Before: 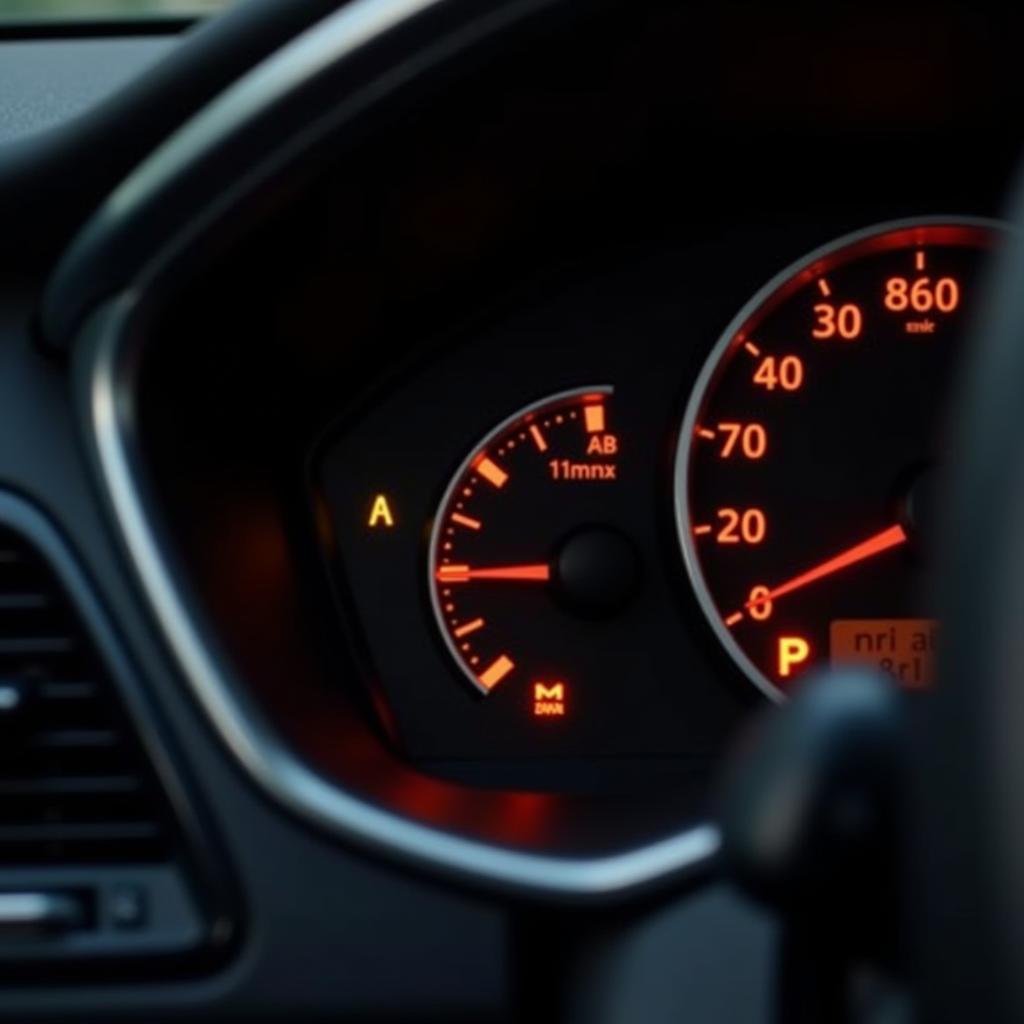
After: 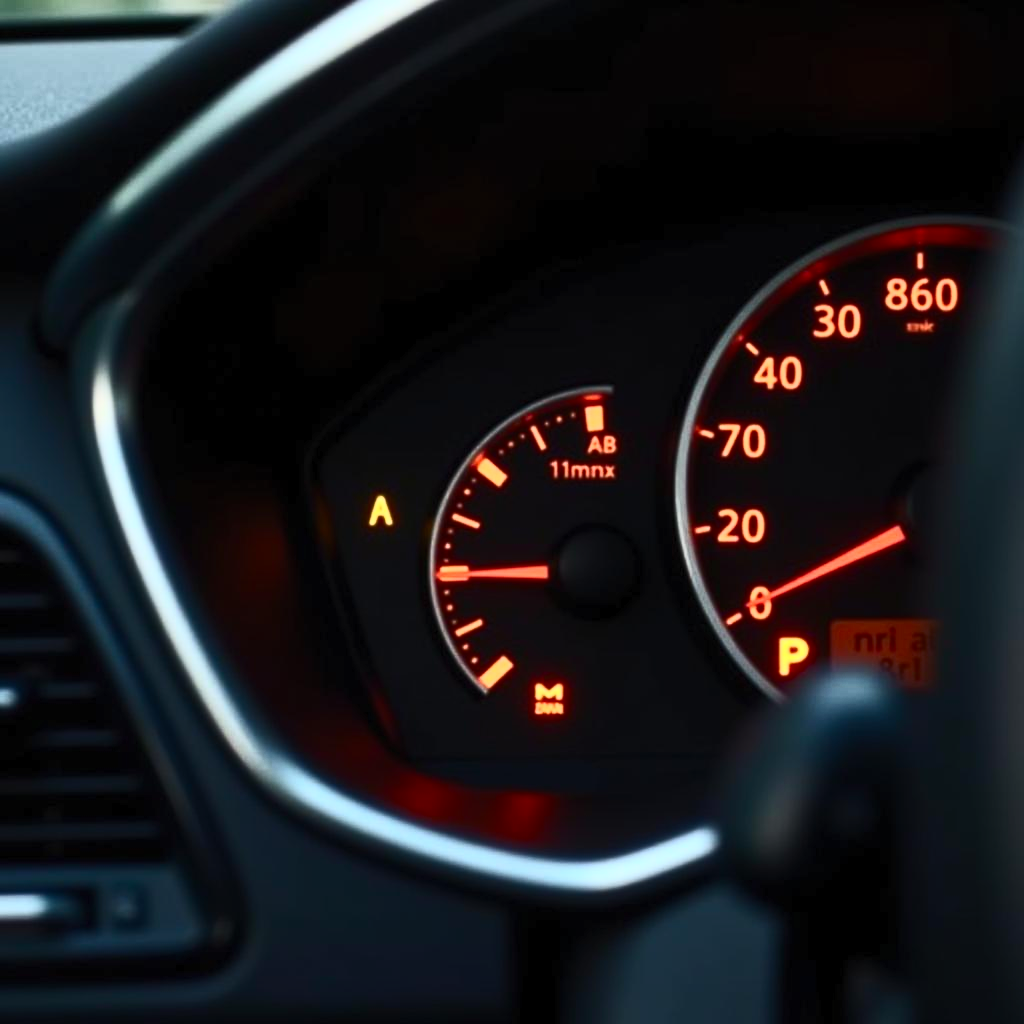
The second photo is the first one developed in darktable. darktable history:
contrast brightness saturation: contrast 0.621, brightness 0.358, saturation 0.144
